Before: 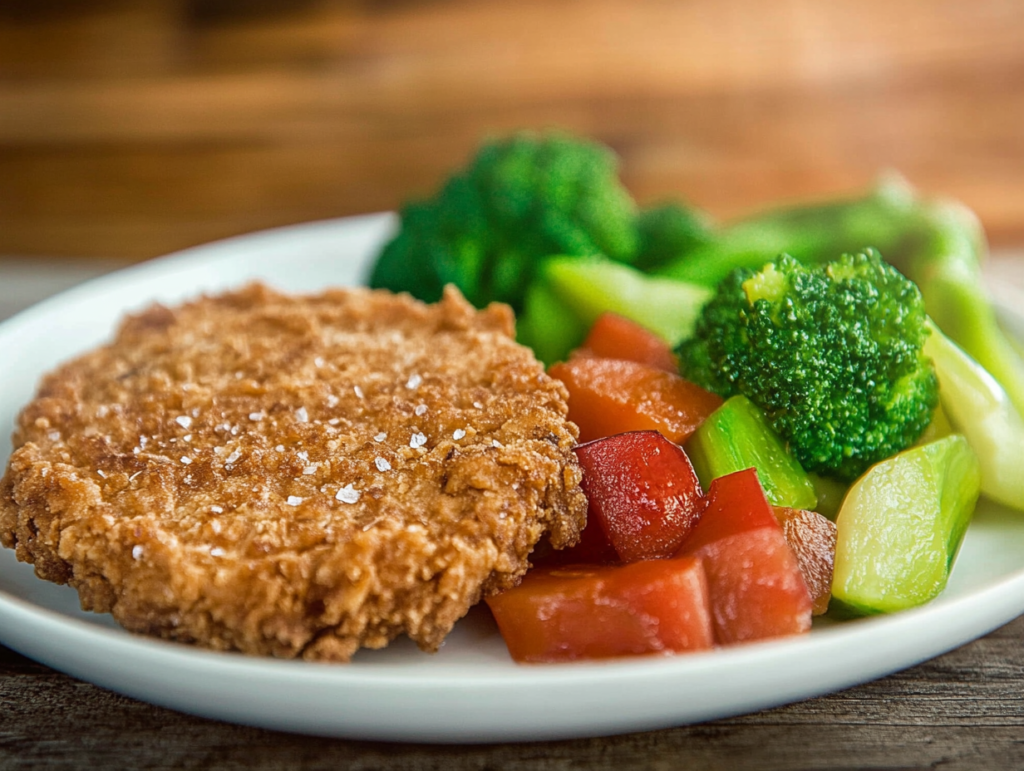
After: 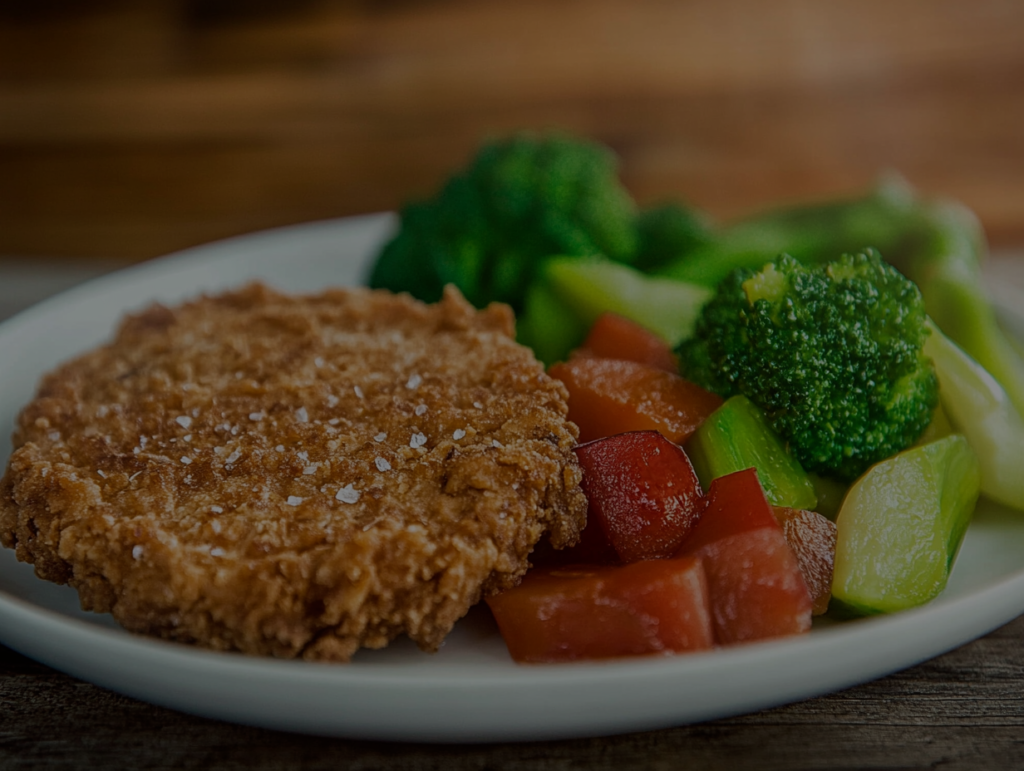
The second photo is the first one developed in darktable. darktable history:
exposure: exposure -2.002 EV, compensate highlight preservation false
